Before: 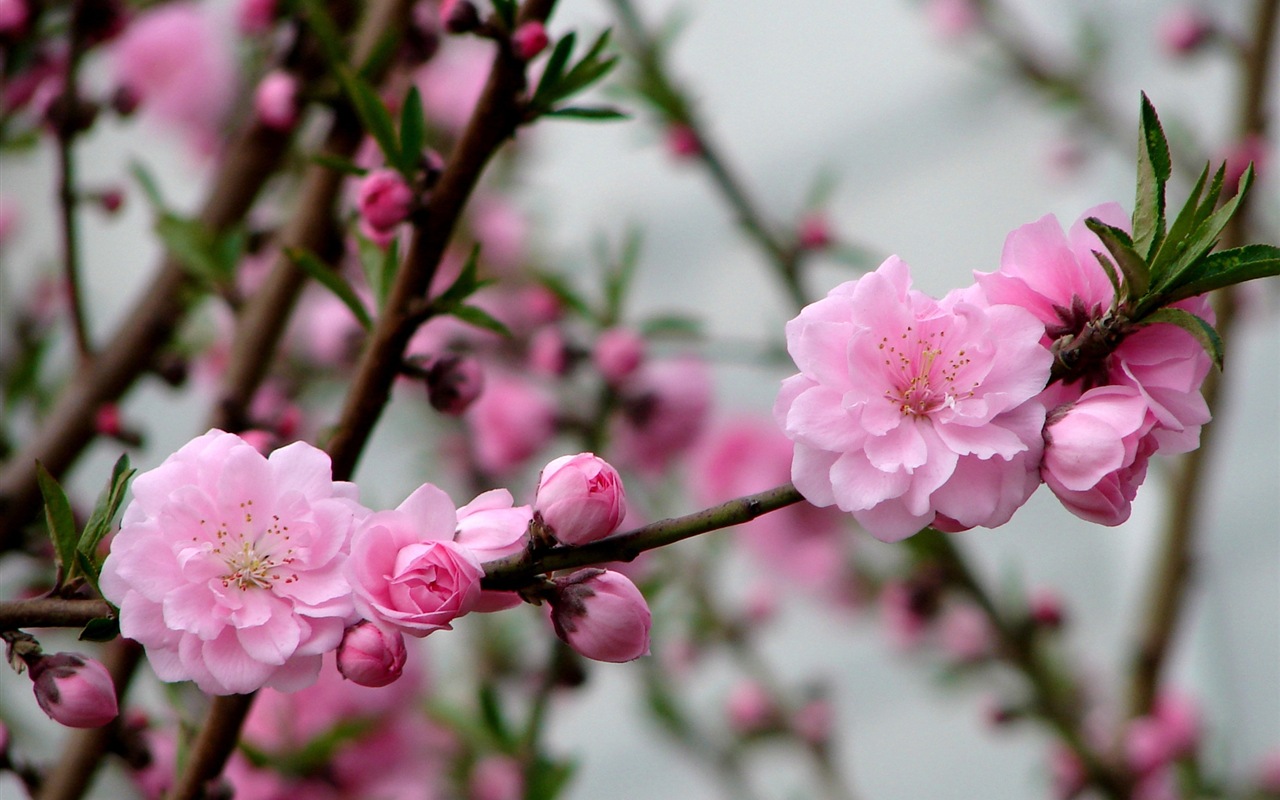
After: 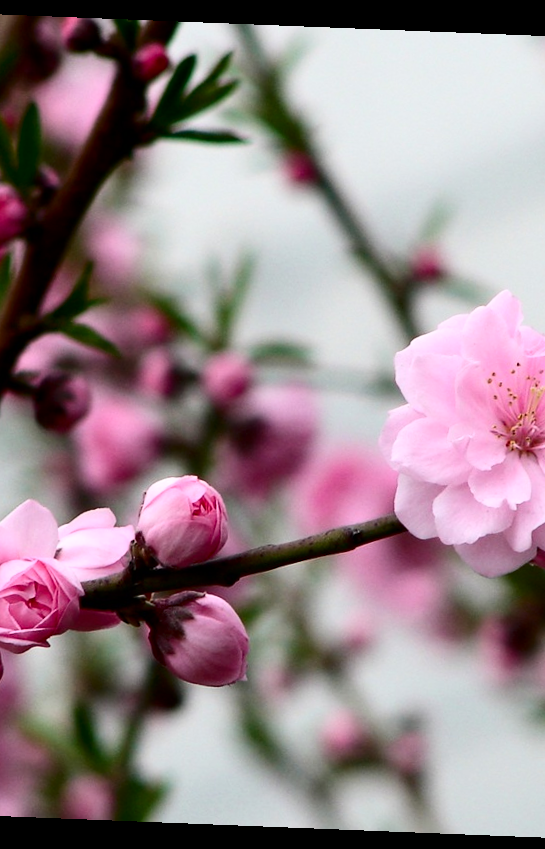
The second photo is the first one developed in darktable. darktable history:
contrast brightness saturation: contrast 0.28
rotate and perspective: rotation 2.27°, automatic cropping off
crop: left 31.229%, right 27.105%
